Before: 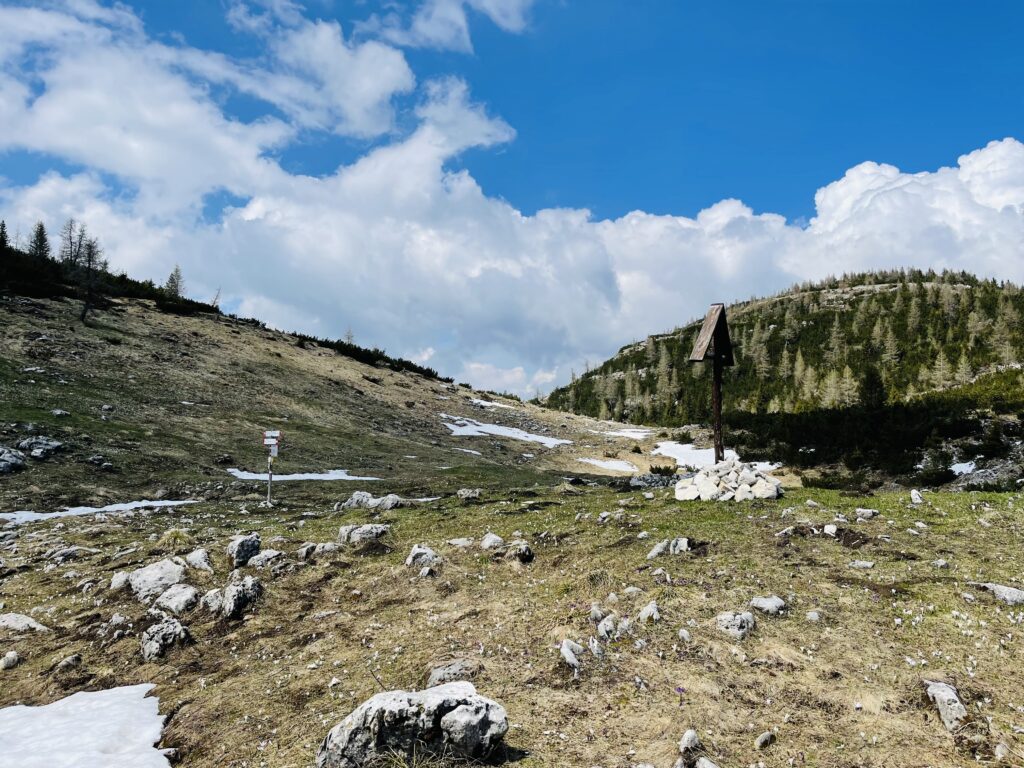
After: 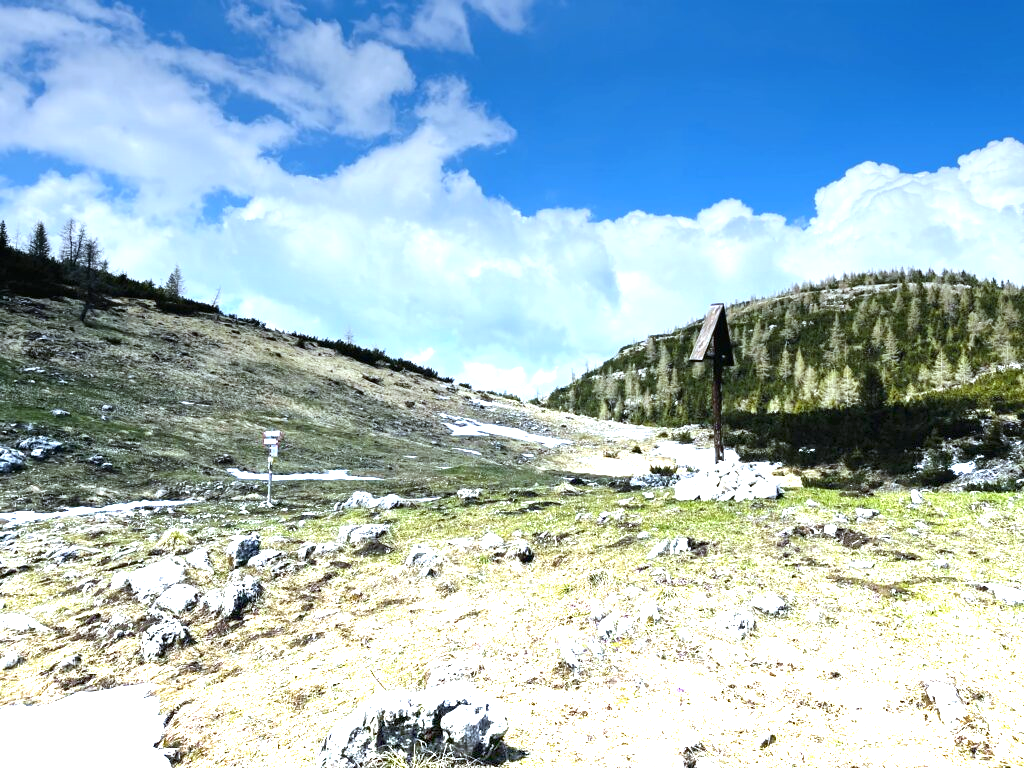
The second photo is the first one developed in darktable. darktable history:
white balance: red 0.924, blue 1.095
graduated density: density -3.9 EV
tone equalizer: on, module defaults
